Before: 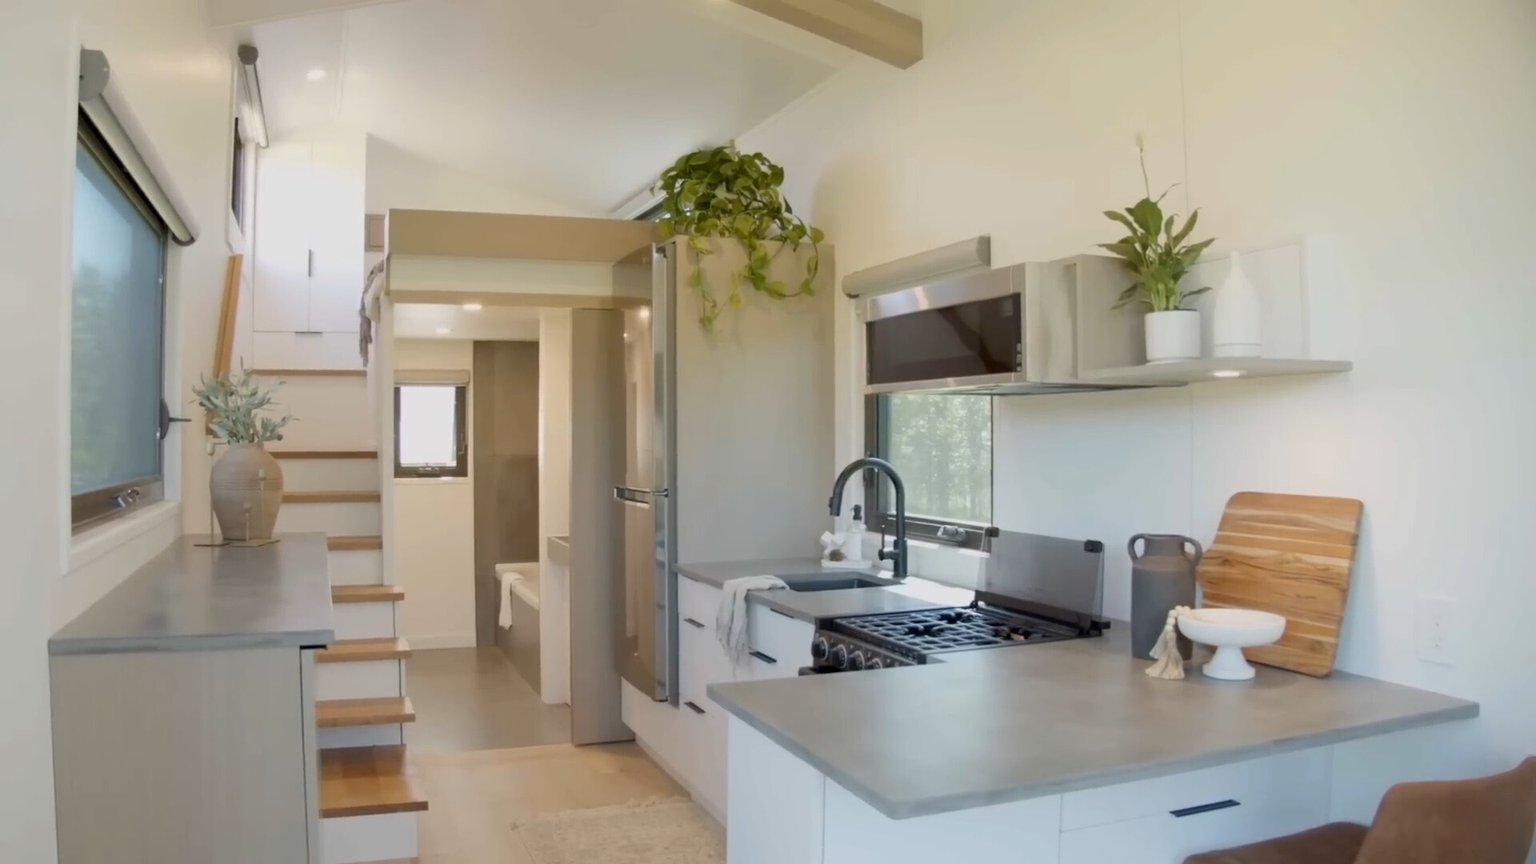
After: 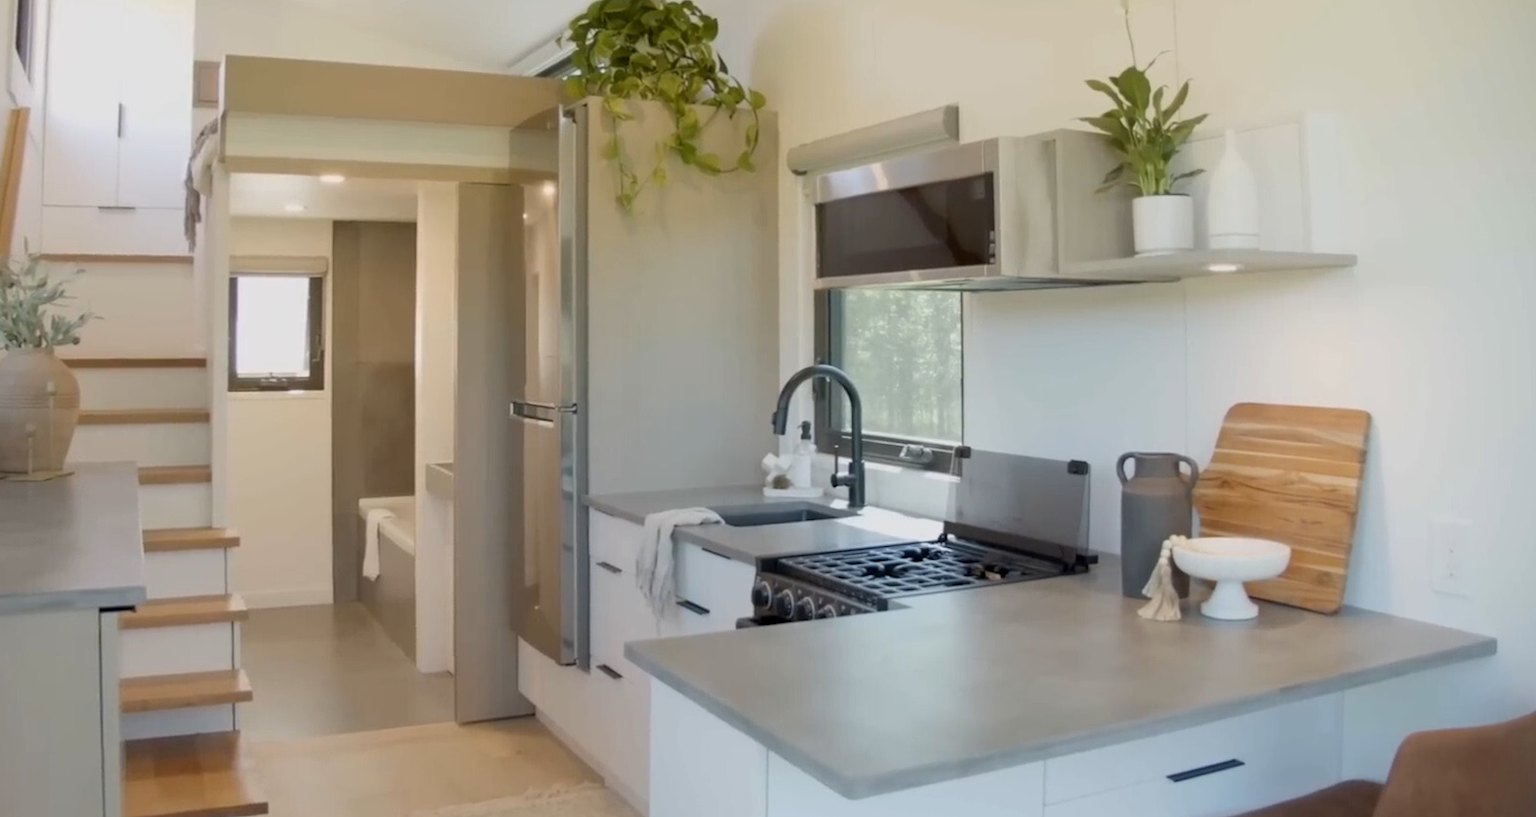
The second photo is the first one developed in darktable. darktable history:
rotate and perspective: rotation -0.013°, lens shift (vertical) -0.027, lens shift (horizontal) 0.178, crop left 0.016, crop right 0.989, crop top 0.082, crop bottom 0.918
crop: left 16.315%, top 14.246%
